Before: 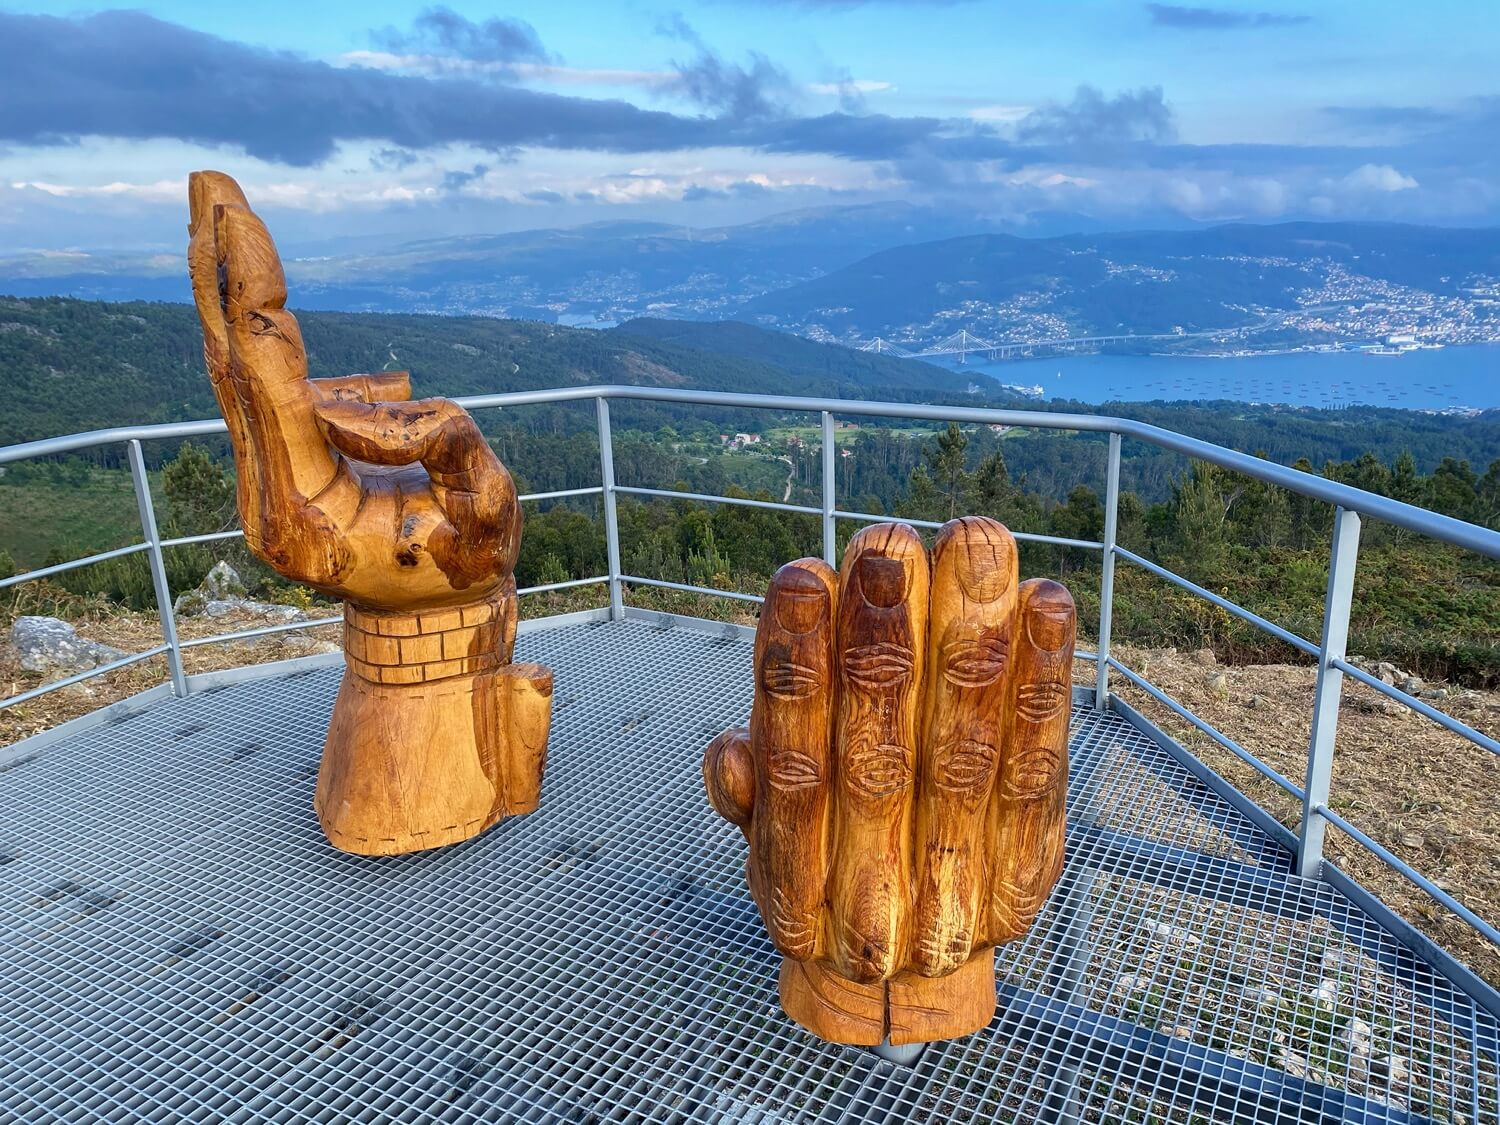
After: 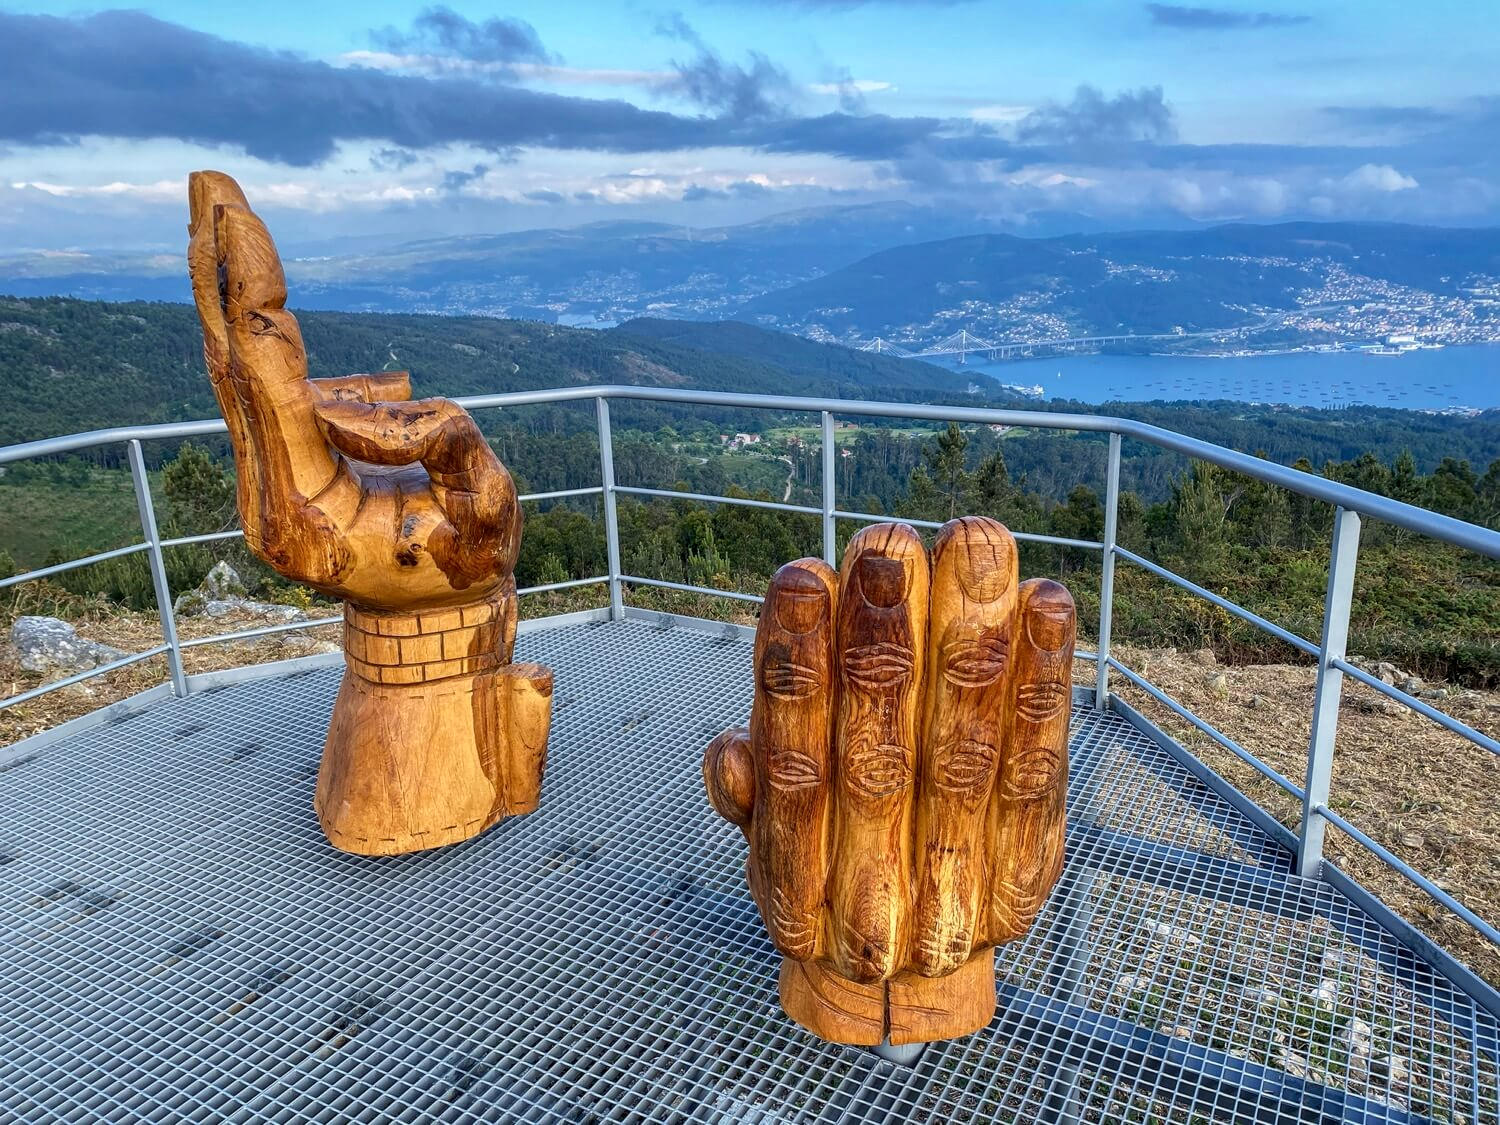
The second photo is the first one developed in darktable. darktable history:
local contrast: on, module defaults
shadows and highlights: shadows 25, highlights -25
